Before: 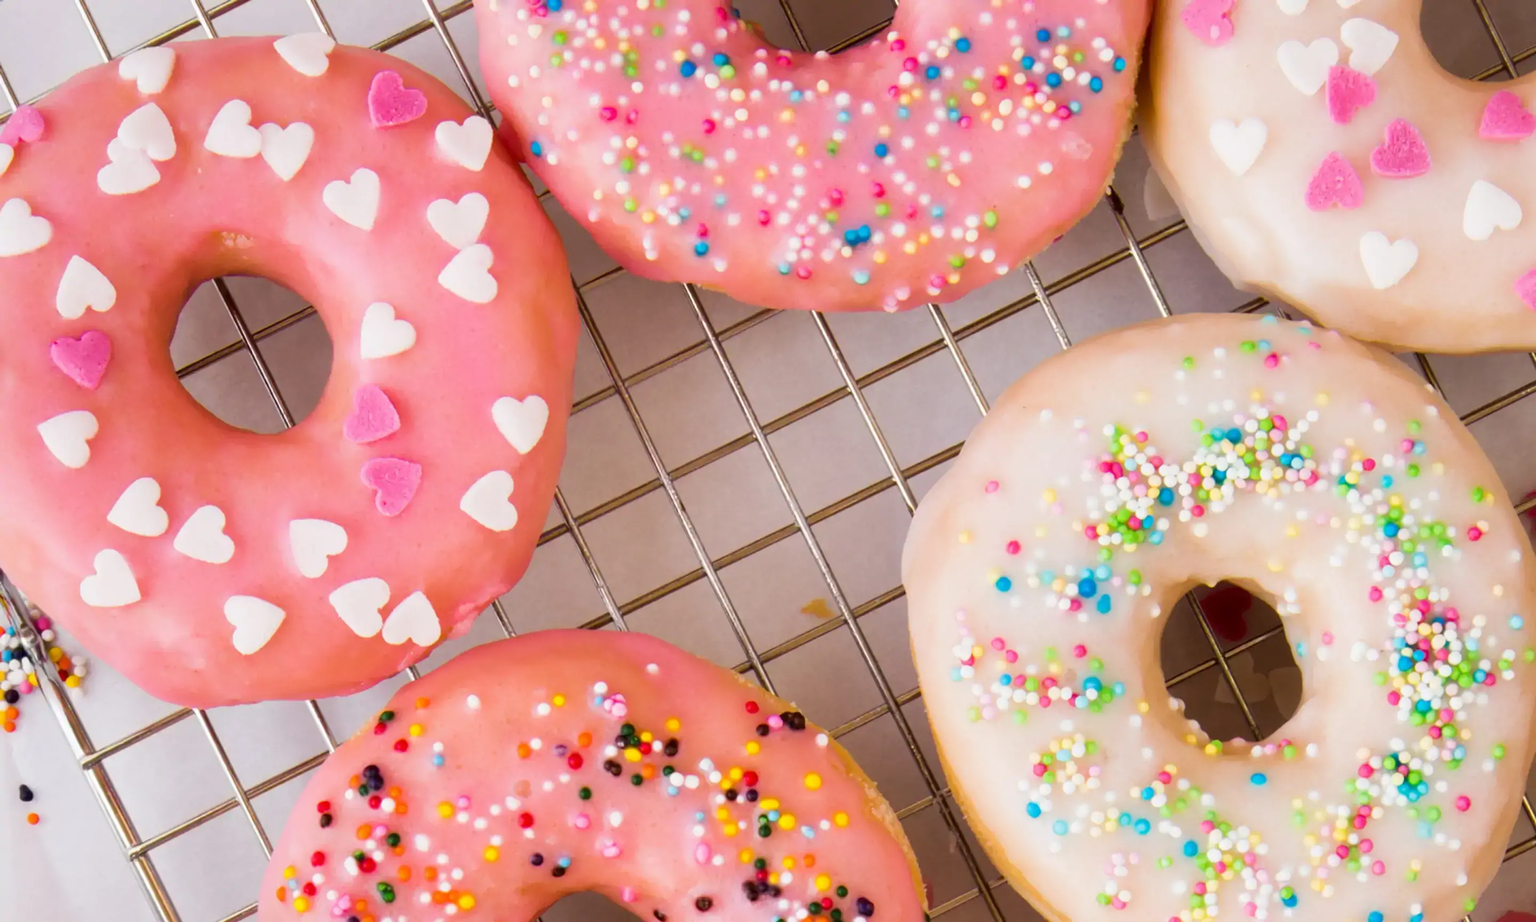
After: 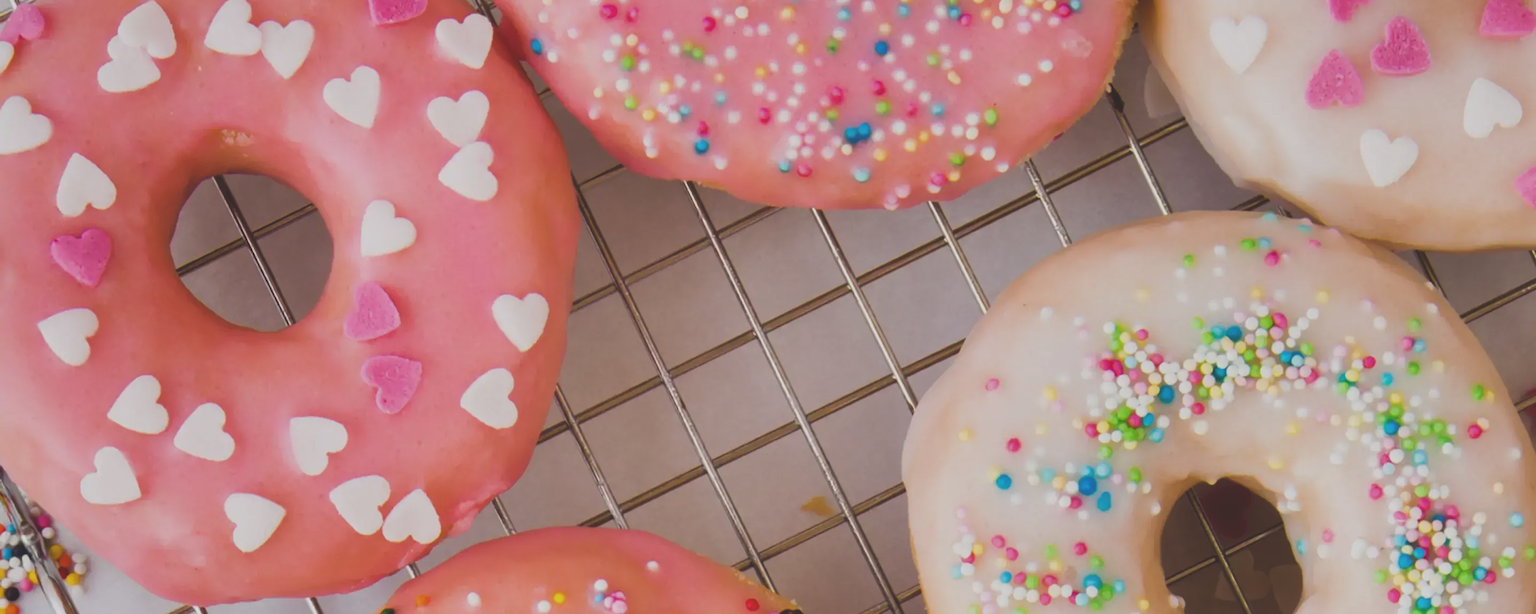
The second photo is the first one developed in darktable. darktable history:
shadows and highlights: radius 337.17, shadows 29.01, soften with gaussian
exposure: black level correction -0.036, exposure -0.497 EV, compensate highlight preservation false
crop: top 11.166%, bottom 22.168%
